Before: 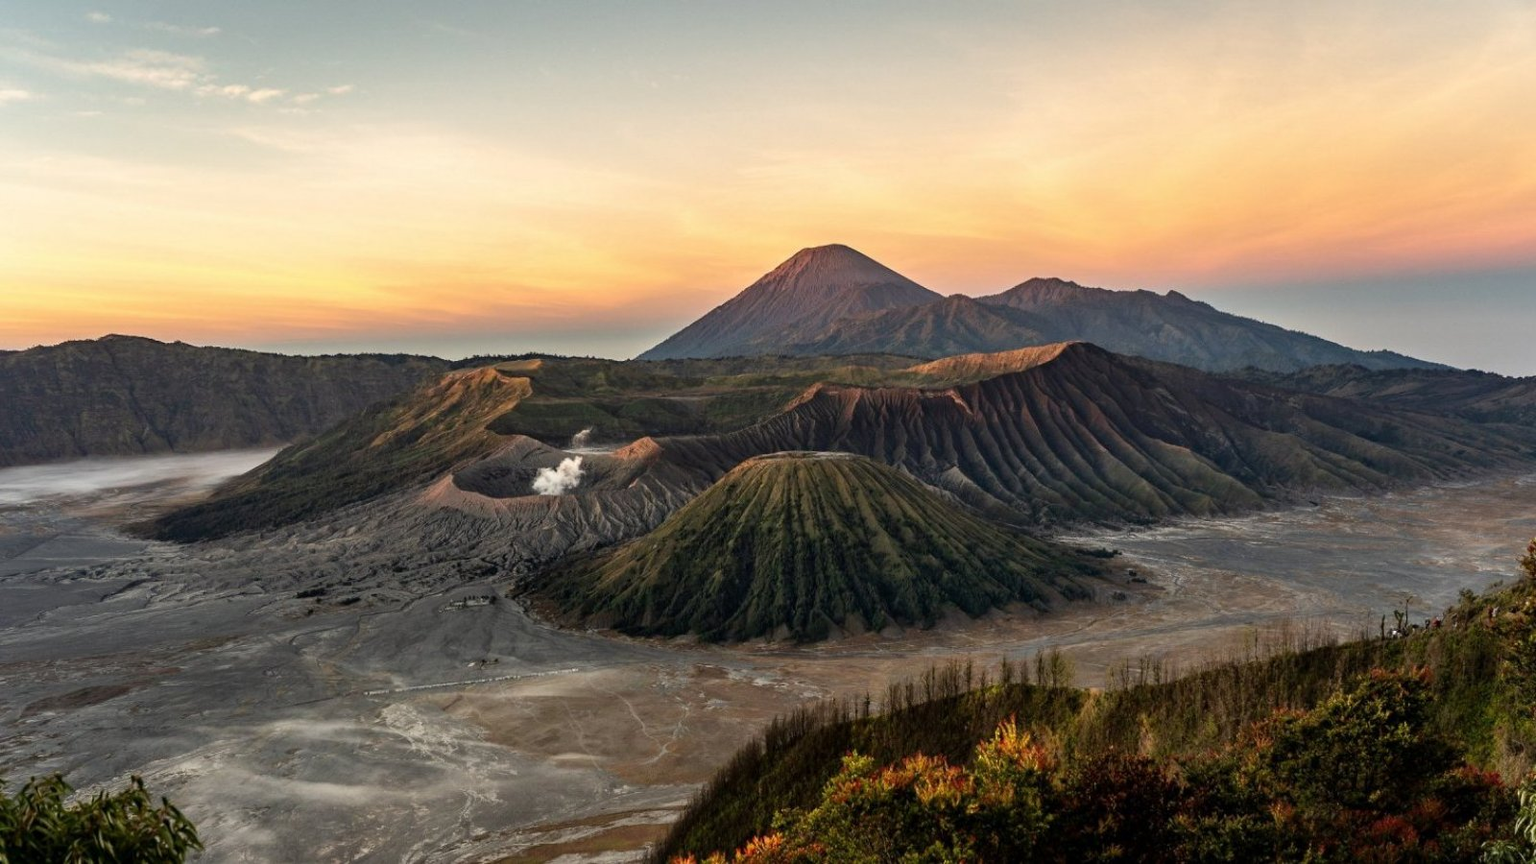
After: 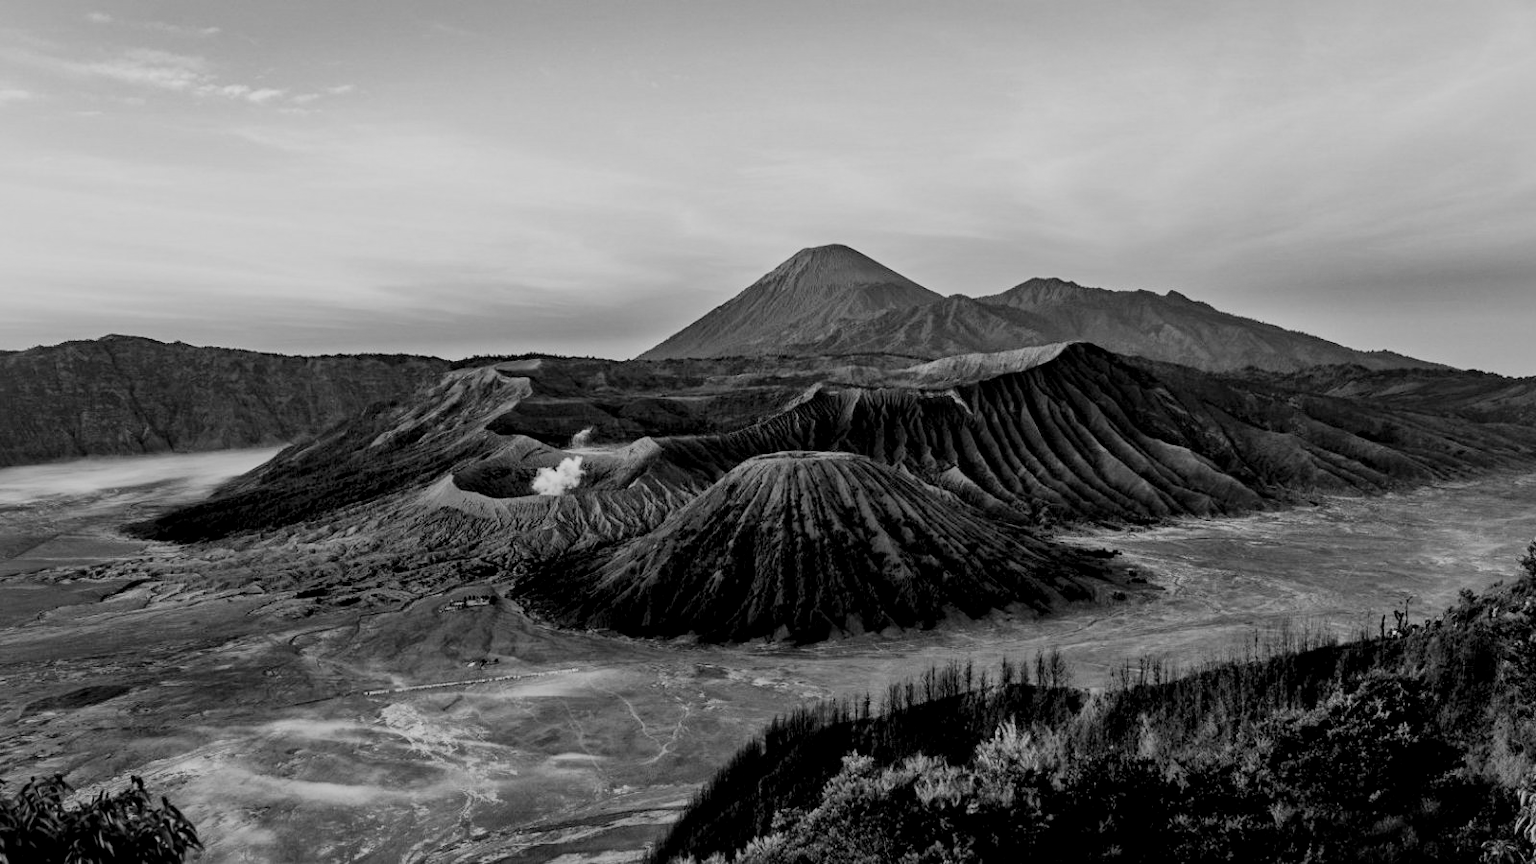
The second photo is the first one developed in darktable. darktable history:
filmic rgb: black relative exposure -7.15 EV, white relative exposure 5.36 EV, hardness 3.02, color science v6 (2022)
monochrome: on, module defaults
local contrast: mode bilateral grid, contrast 20, coarseness 50, detail 171%, midtone range 0.2
color correction: highlights a* -8, highlights b* 3.1
